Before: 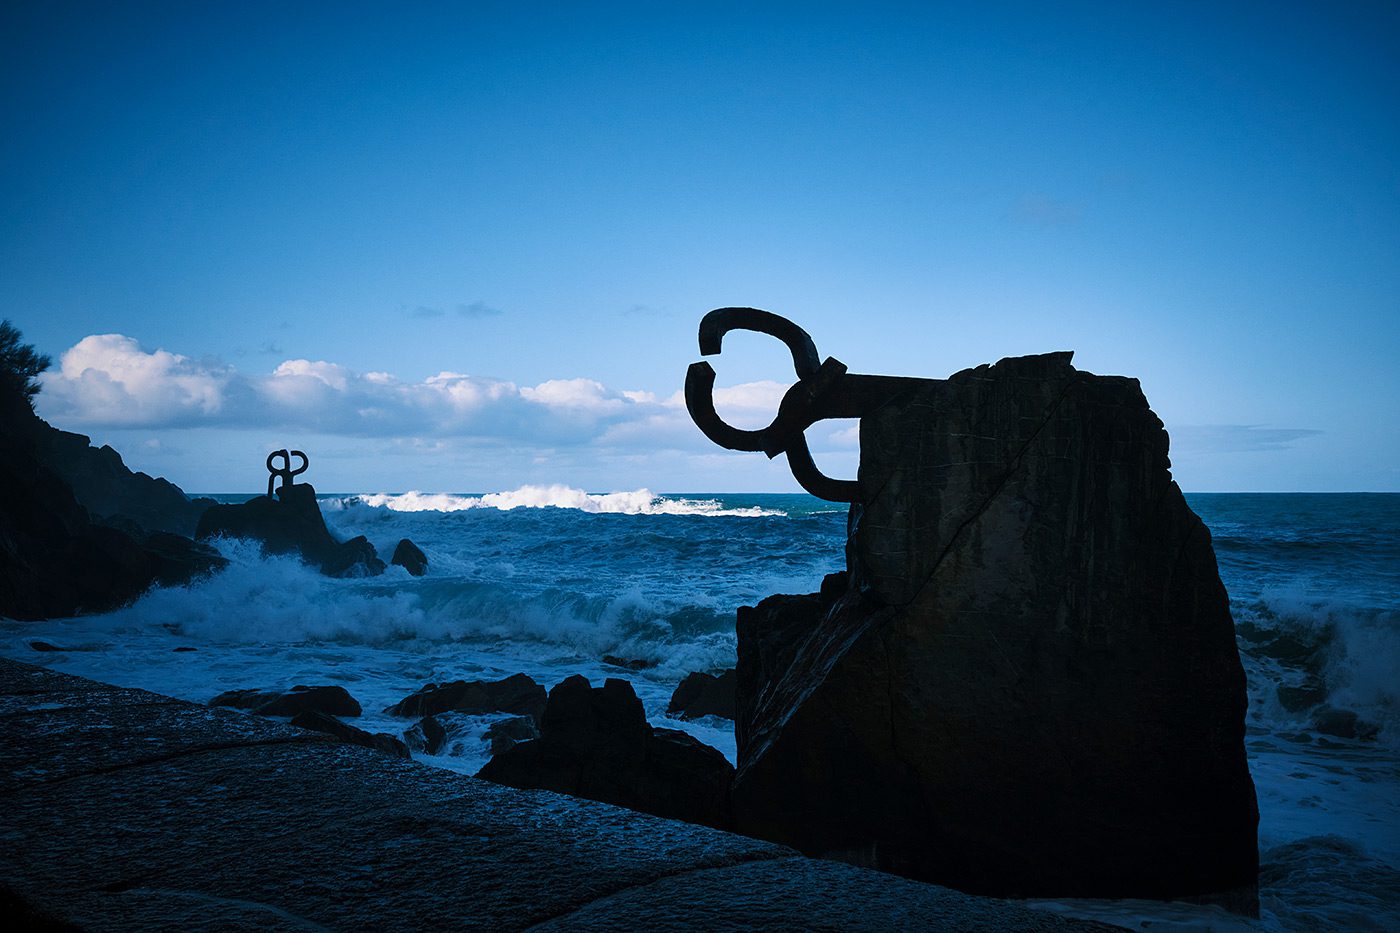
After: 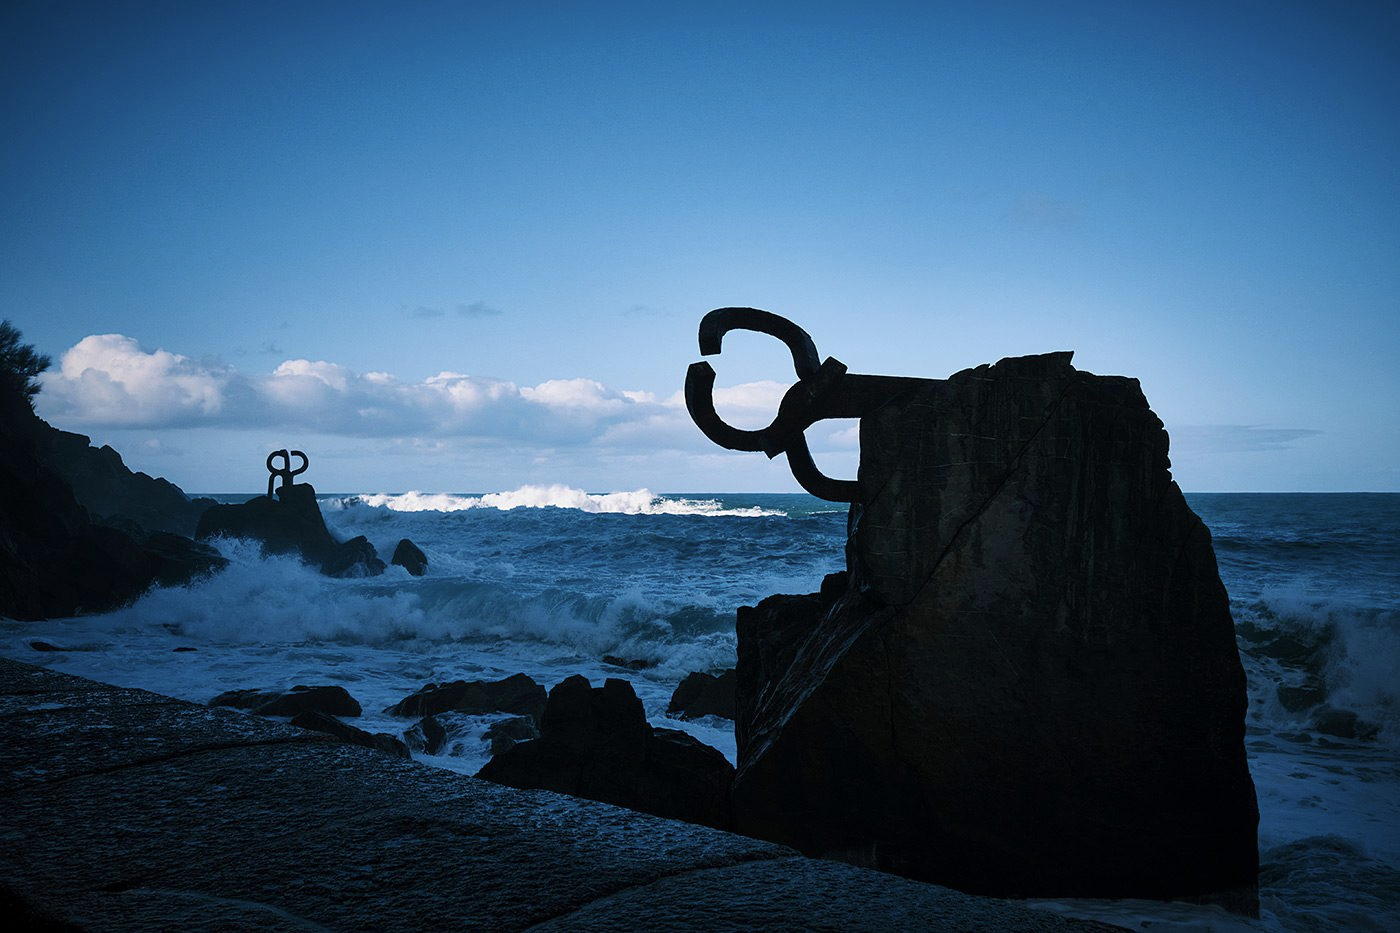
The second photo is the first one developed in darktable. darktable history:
color balance: input saturation 80.07%
